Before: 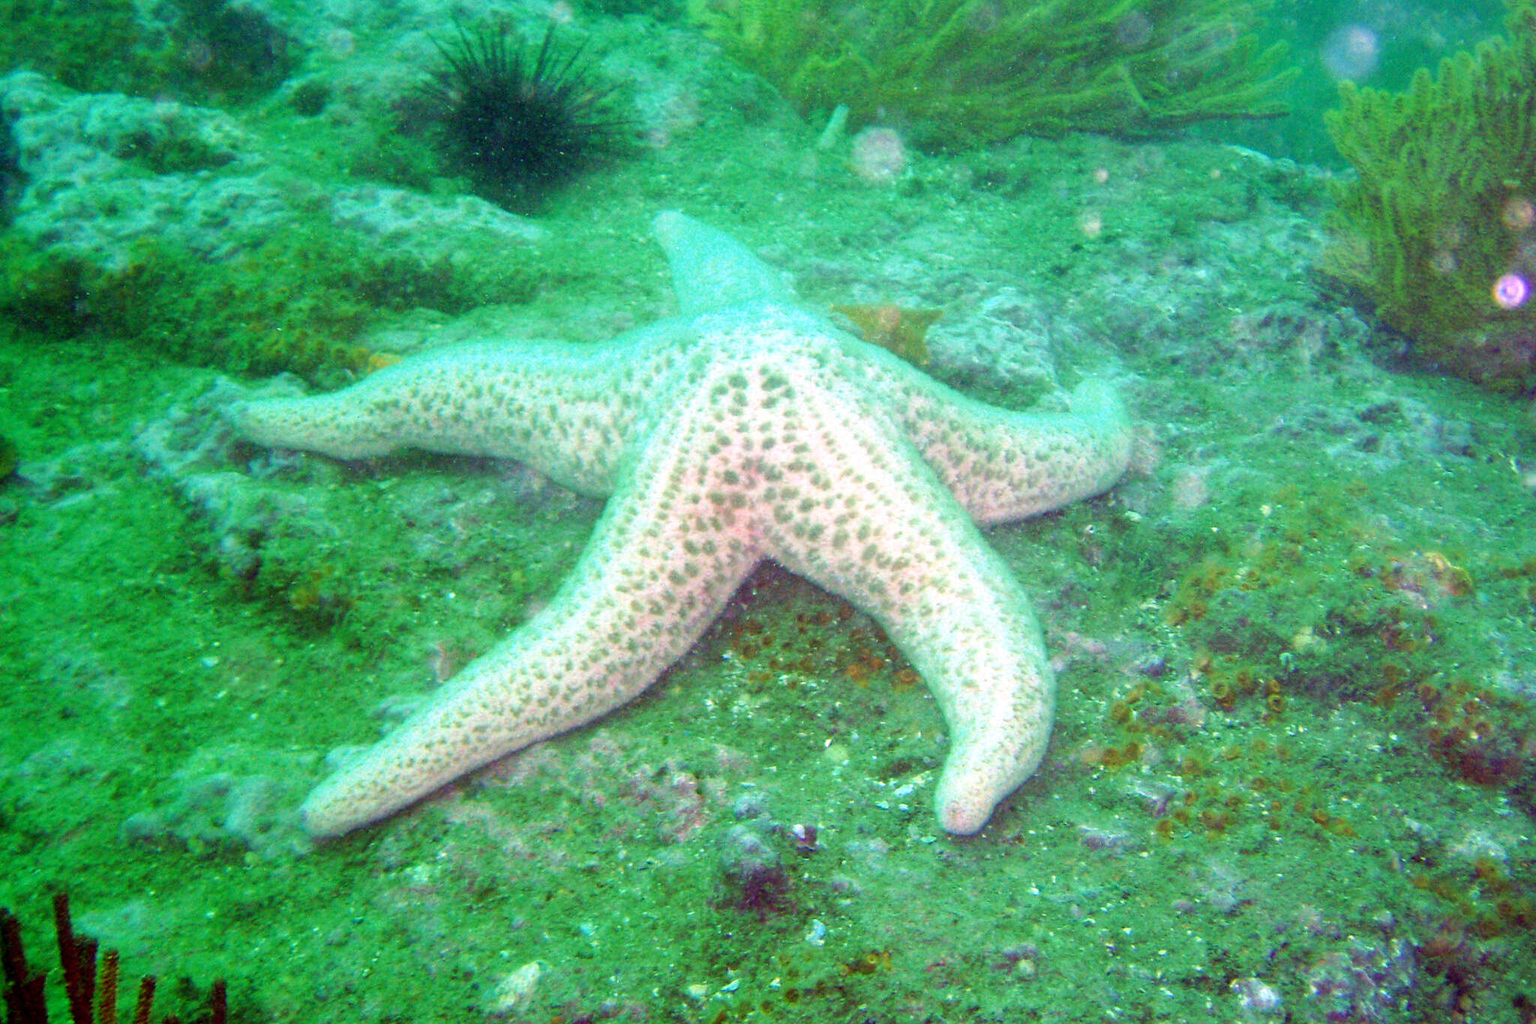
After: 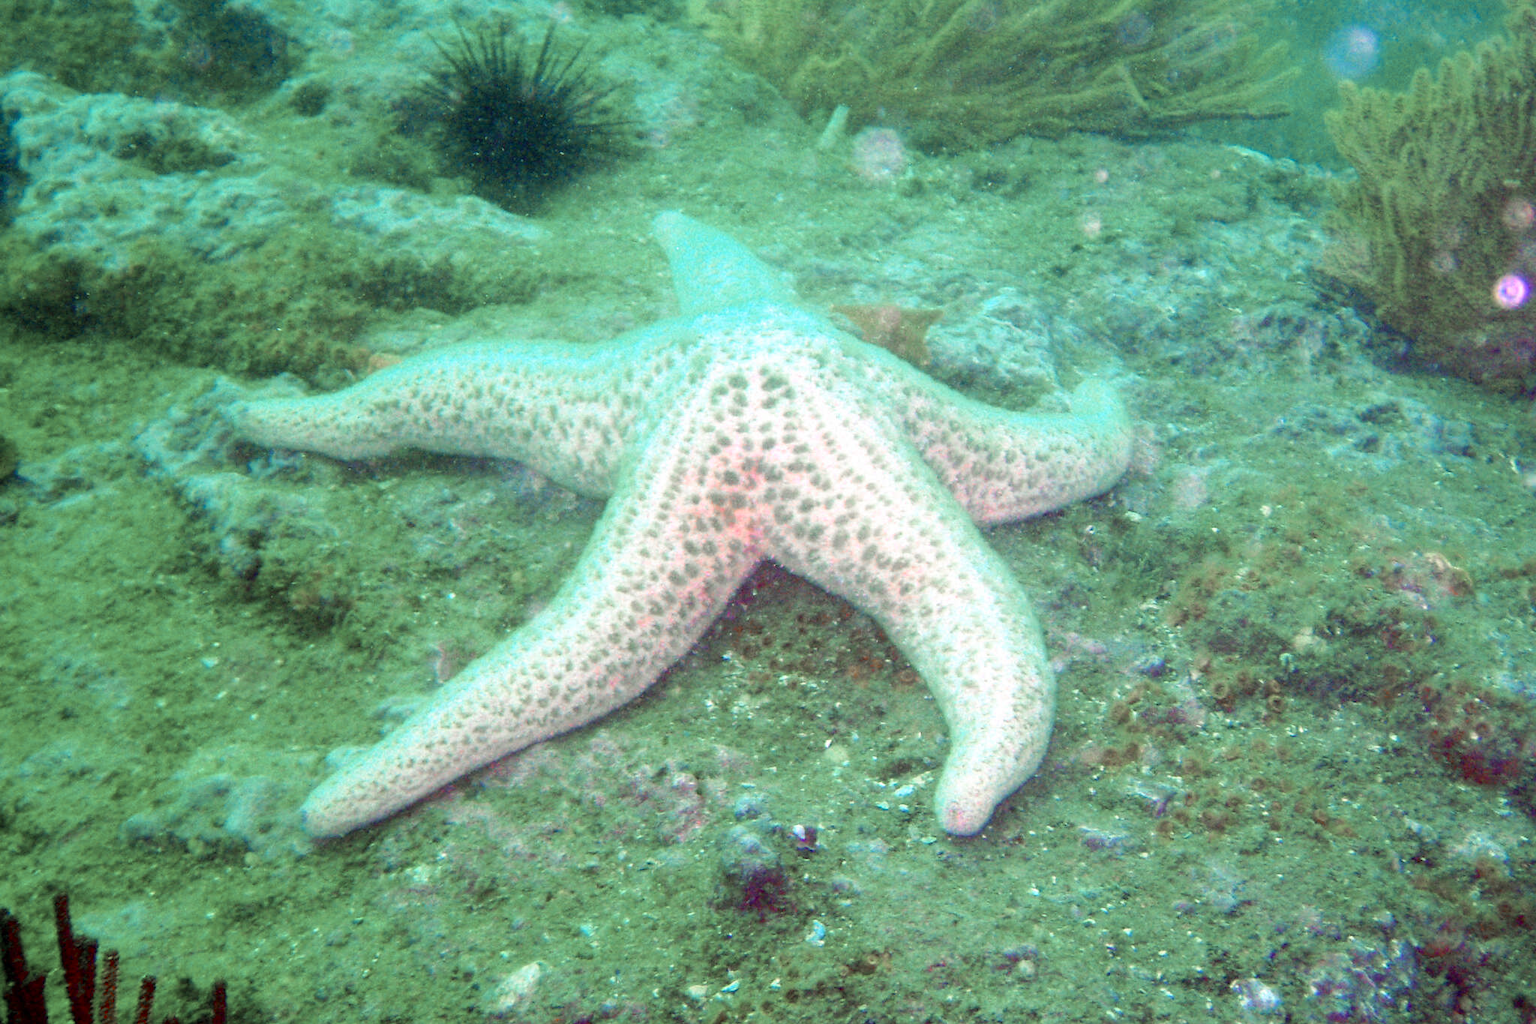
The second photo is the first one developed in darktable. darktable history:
color zones: curves: ch1 [(0, 0.708) (0.088, 0.648) (0.245, 0.187) (0.429, 0.326) (0.571, 0.498) (0.714, 0.5) (0.857, 0.5) (1, 0.708)]
